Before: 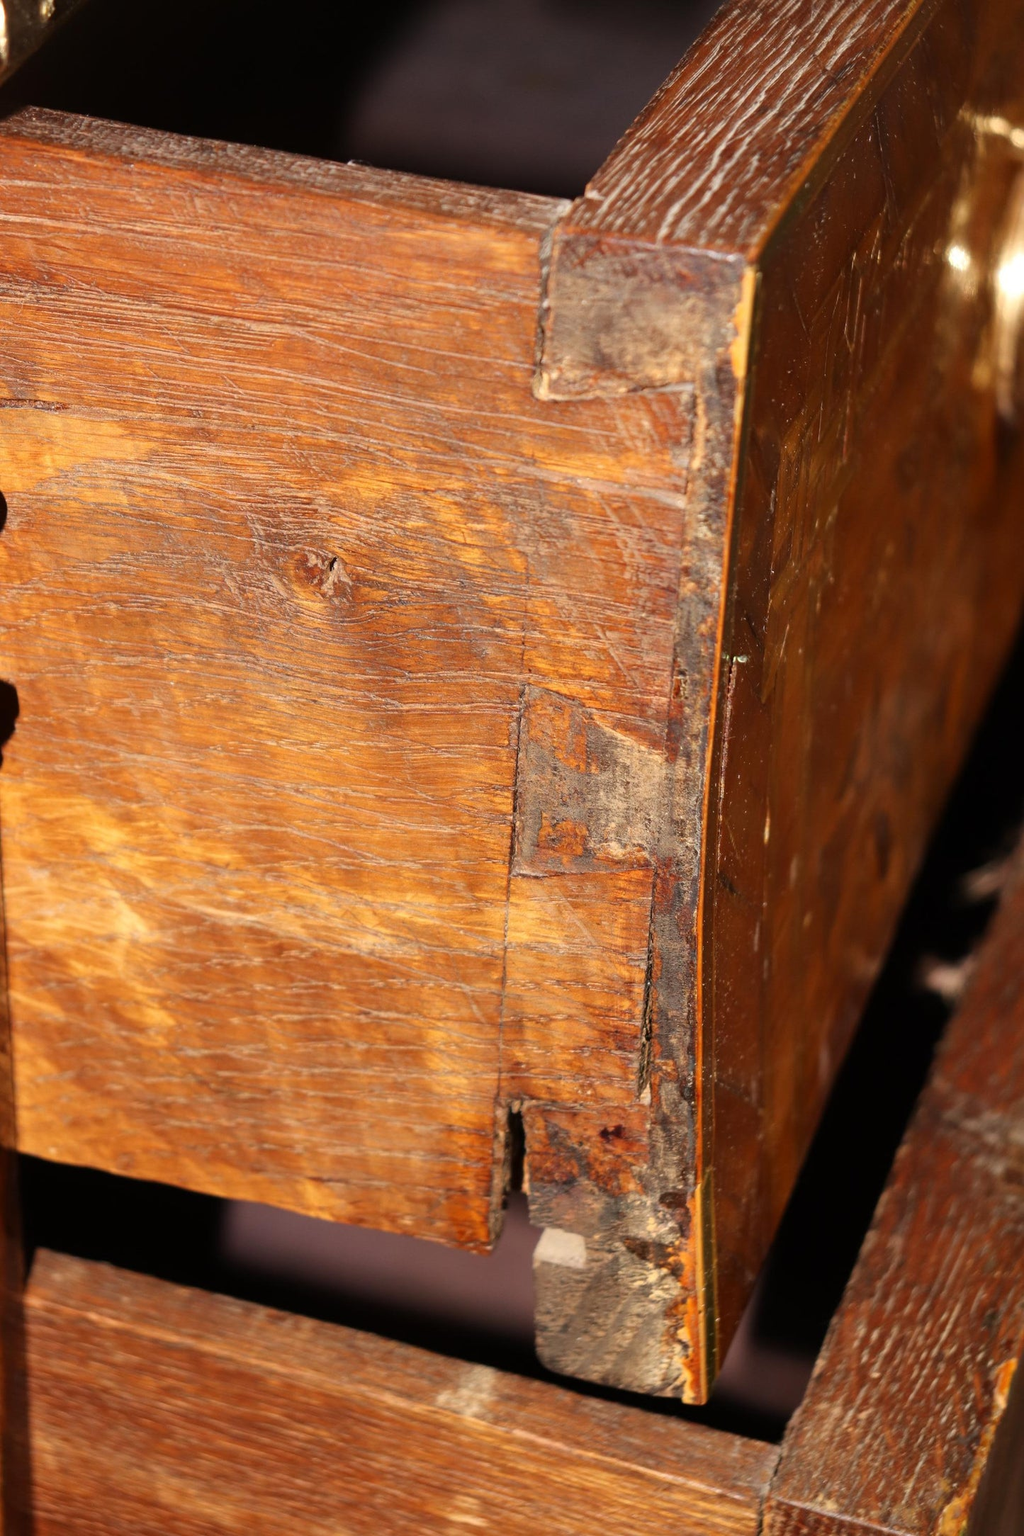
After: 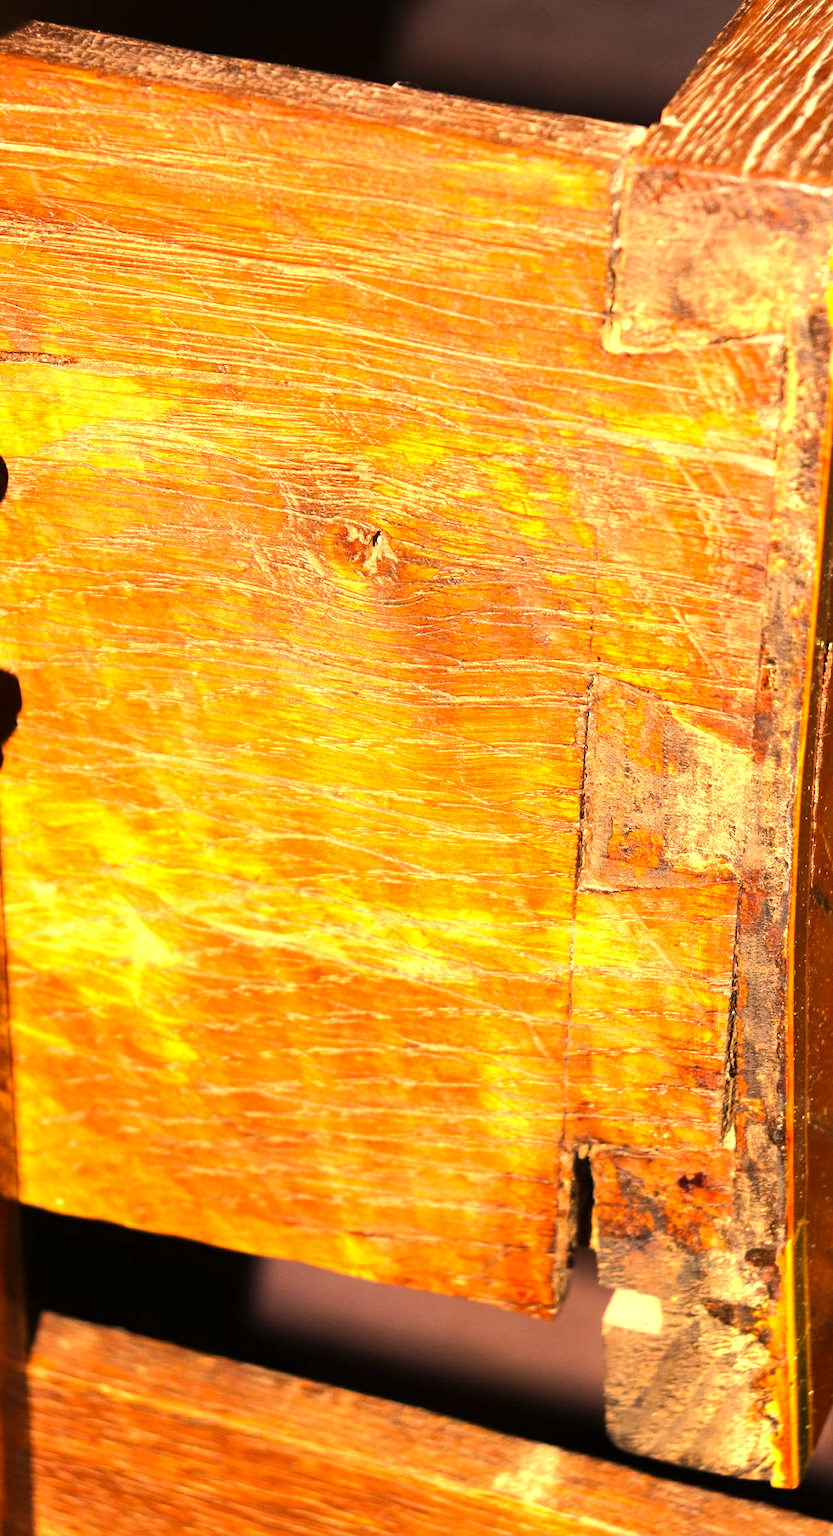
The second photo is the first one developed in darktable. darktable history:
shadows and highlights: shadows 19.97, highlights -19.96, soften with gaussian
crop: top 5.736%, right 27.896%, bottom 5.794%
color correction: highlights a* 14.97, highlights b* 30.86
exposure: exposure 0.939 EV, compensate highlight preservation false
tone equalizer: -8 EV -0.429 EV, -7 EV -0.428 EV, -6 EV -0.347 EV, -5 EV -0.22 EV, -3 EV 0.254 EV, -2 EV 0.334 EV, -1 EV 0.365 EV, +0 EV 0.447 EV, edges refinement/feathering 500, mask exposure compensation -1.57 EV, preserve details no
